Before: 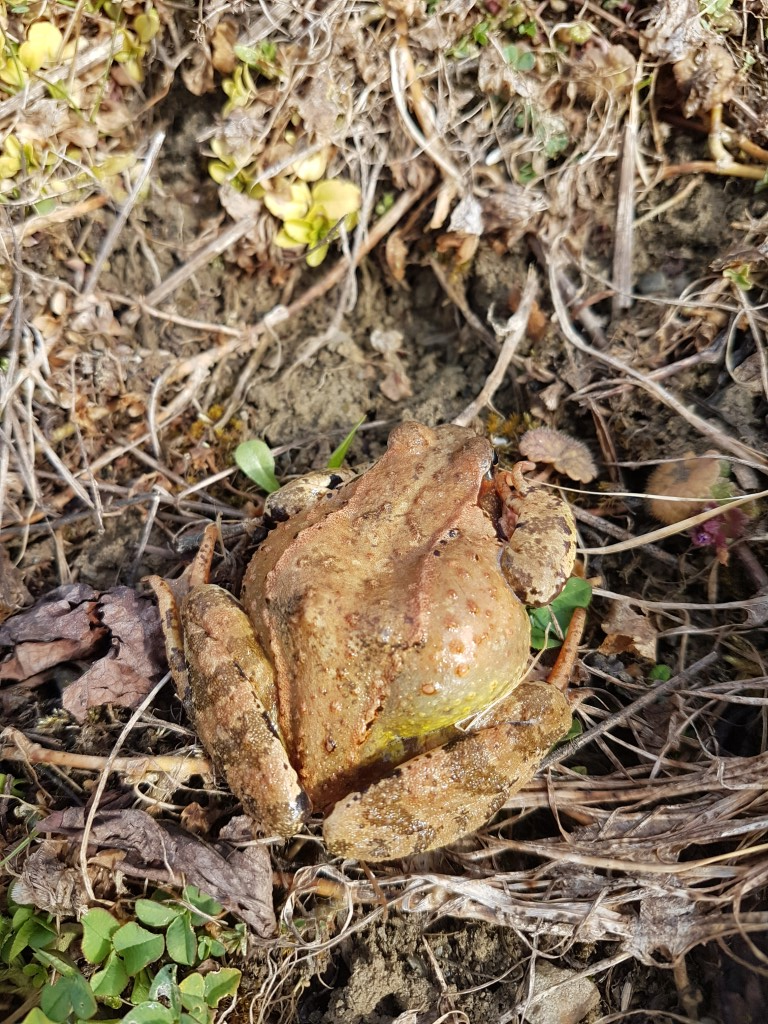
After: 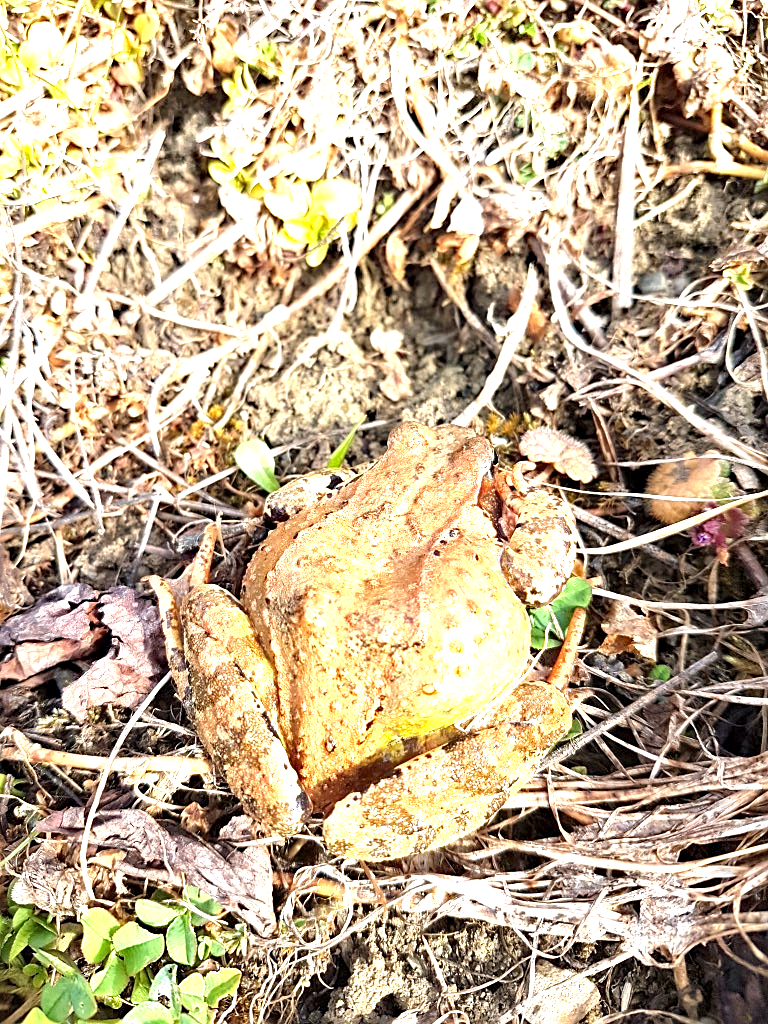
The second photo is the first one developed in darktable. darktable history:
exposure: black level correction 0.001, exposure 1.639 EV, compensate highlight preservation false
sharpen: on, module defaults
haze removal: compatibility mode true, adaptive false
